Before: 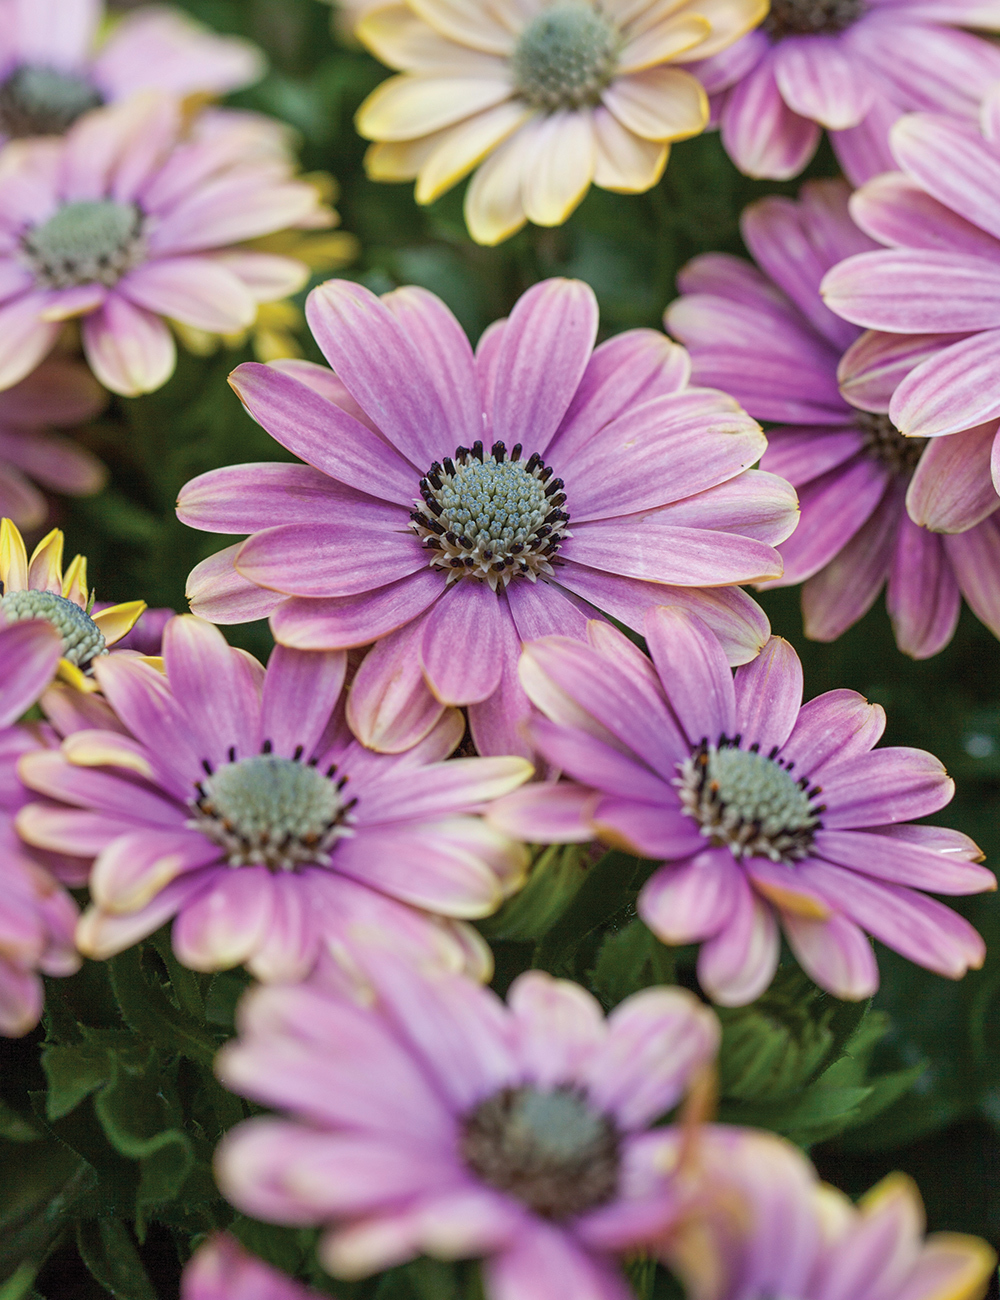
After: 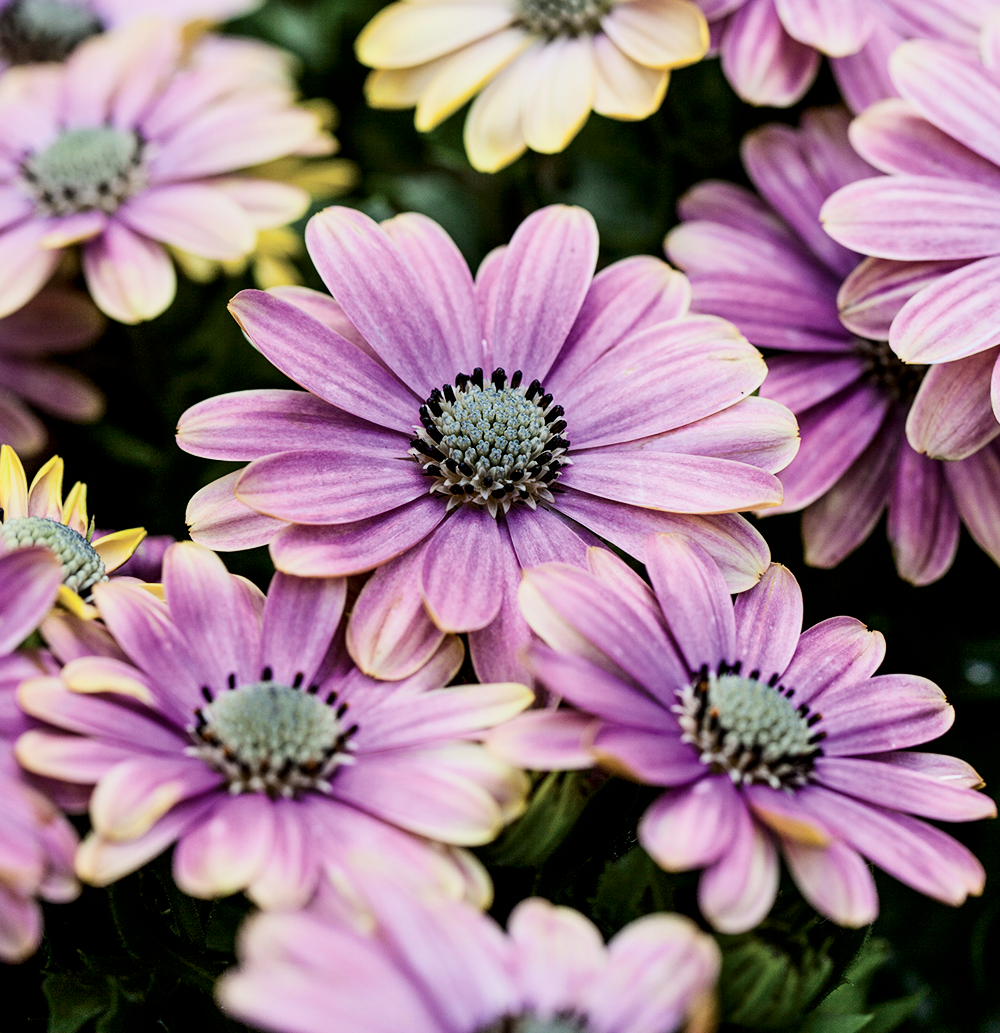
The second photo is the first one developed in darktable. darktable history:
crop and rotate: top 5.658%, bottom 14.878%
contrast brightness saturation: contrast 0.286
filmic rgb: black relative exposure -3.82 EV, white relative exposure 3.48 EV, threshold 3.01 EV, hardness 2.61, contrast 1.103, iterations of high-quality reconstruction 0, enable highlight reconstruction true
